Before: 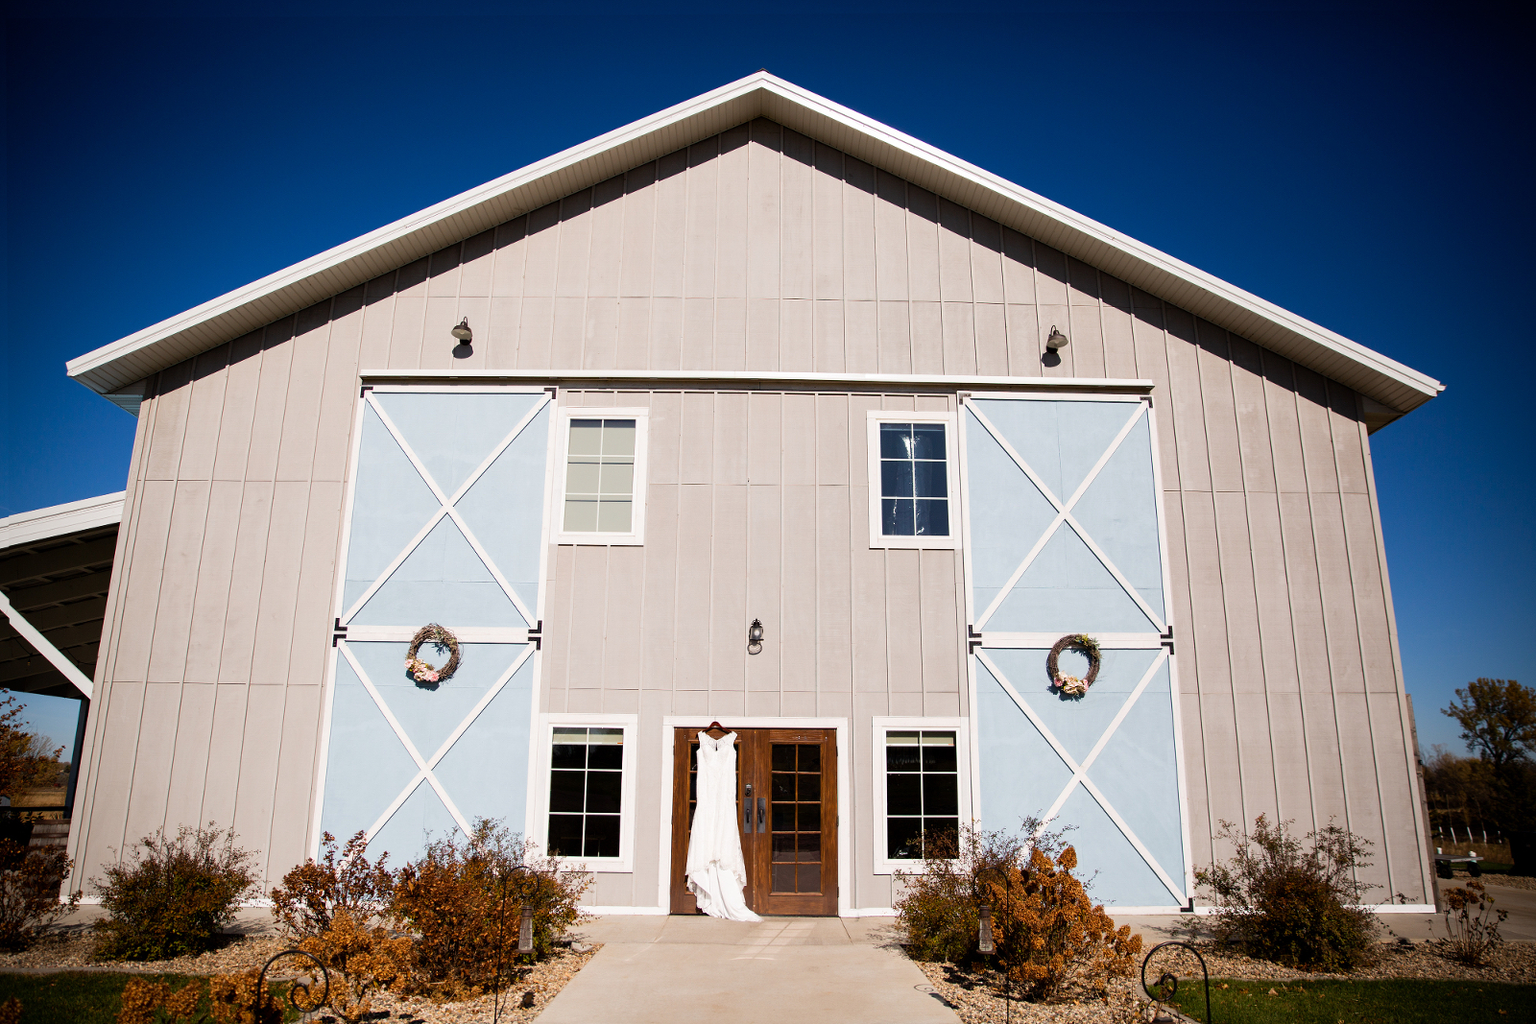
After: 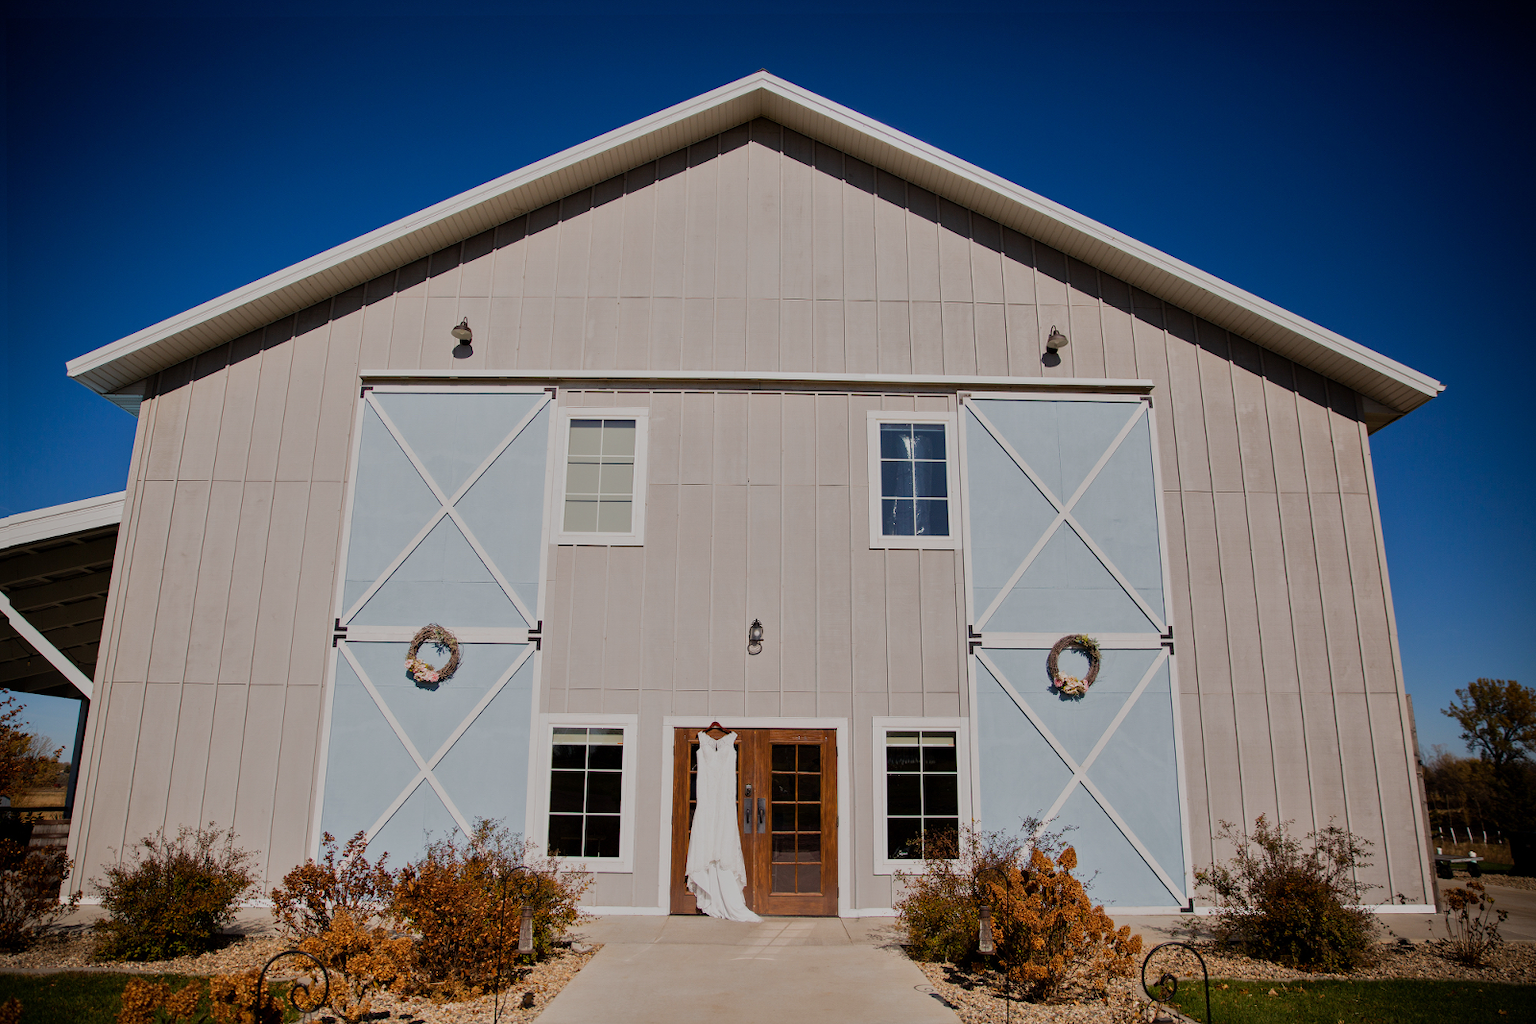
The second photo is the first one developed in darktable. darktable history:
tone equalizer: -8 EV -0.002 EV, -7 EV 0.005 EV, -6 EV -0.008 EV, -5 EV 0.007 EV, -4 EV -0.042 EV, -3 EV -0.233 EV, -2 EV -0.662 EV, -1 EV -0.983 EV, +0 EV -0.969 EV, smoothing diameter 2%, edges refinement/feathering 20, mask exposure compensation -1.57 EV, filter diffusion 5
exposure: compensate highlight preservation false
